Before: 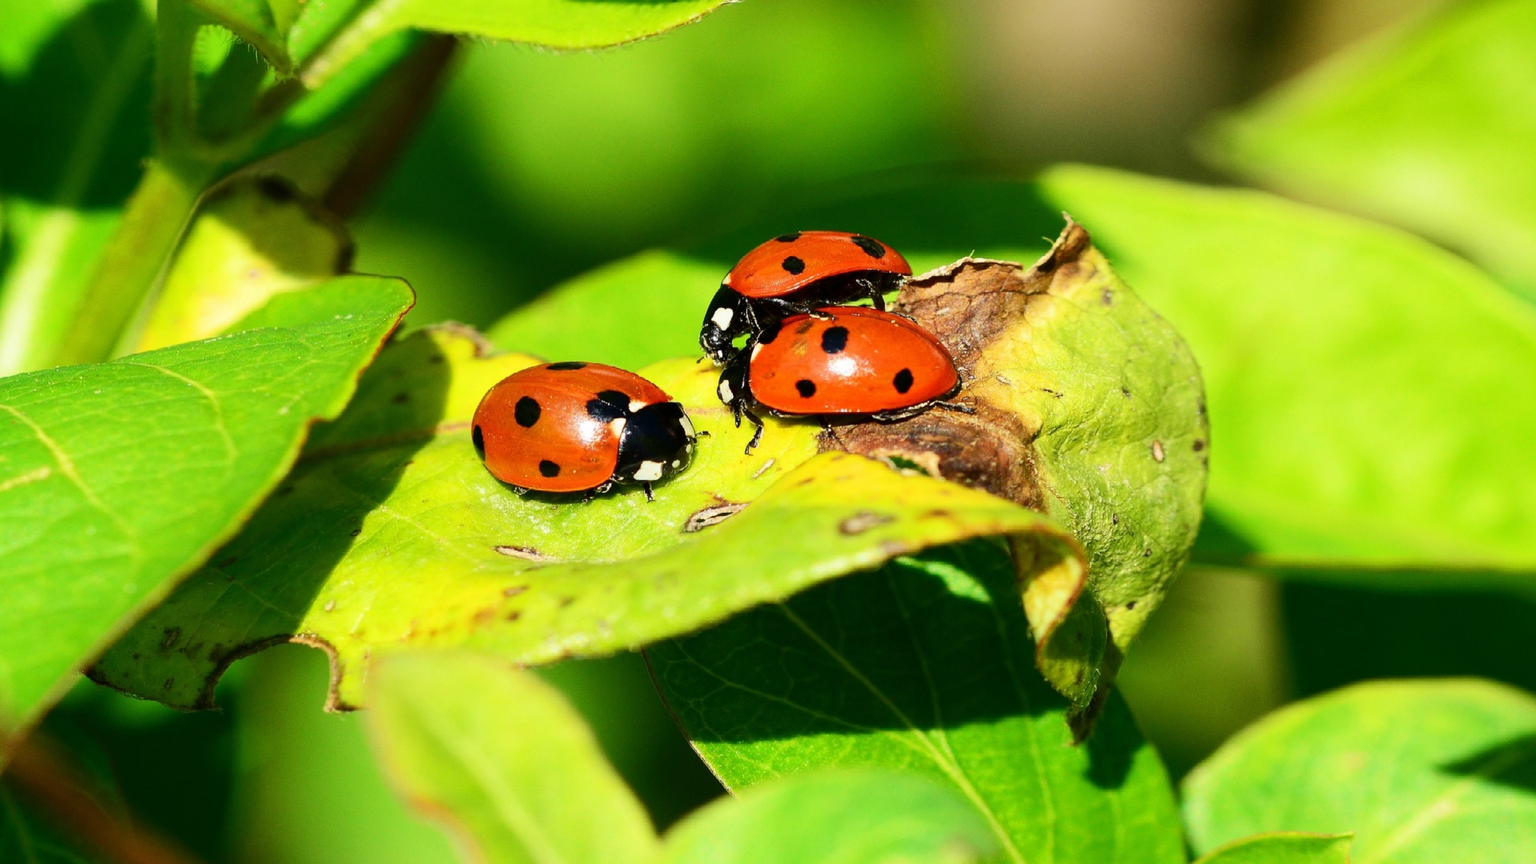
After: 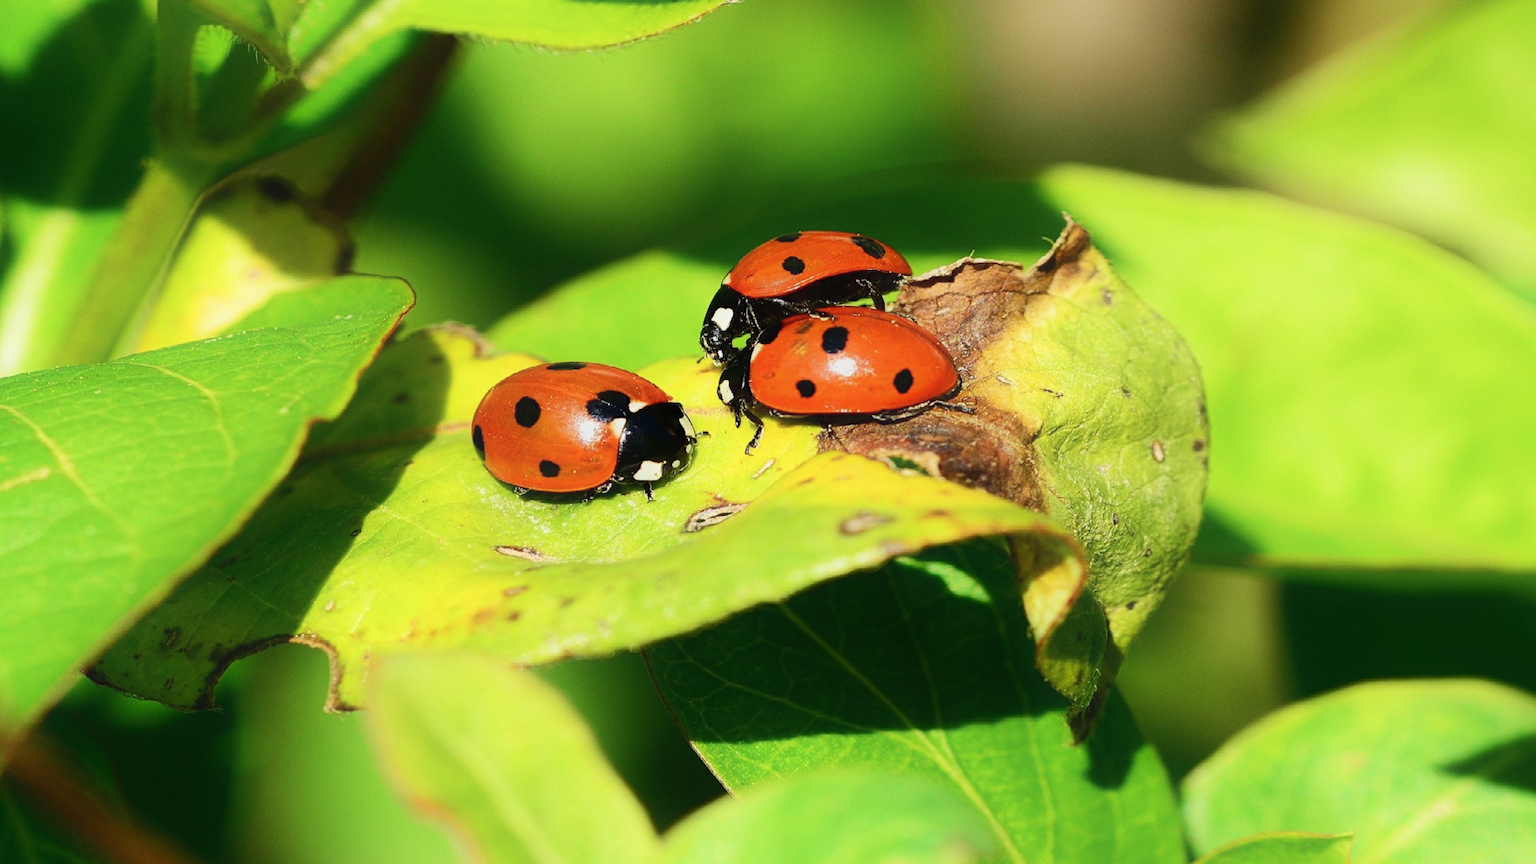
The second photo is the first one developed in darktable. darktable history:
contrast equalizer: y [[0.5, 0.496, 0.435, 0.435, 0.496, 0.5], [0.5 ×6], [0.5 ×6], [0 ×6], [0 ×6]]
contrast brightness saturation: saturation -0.09
